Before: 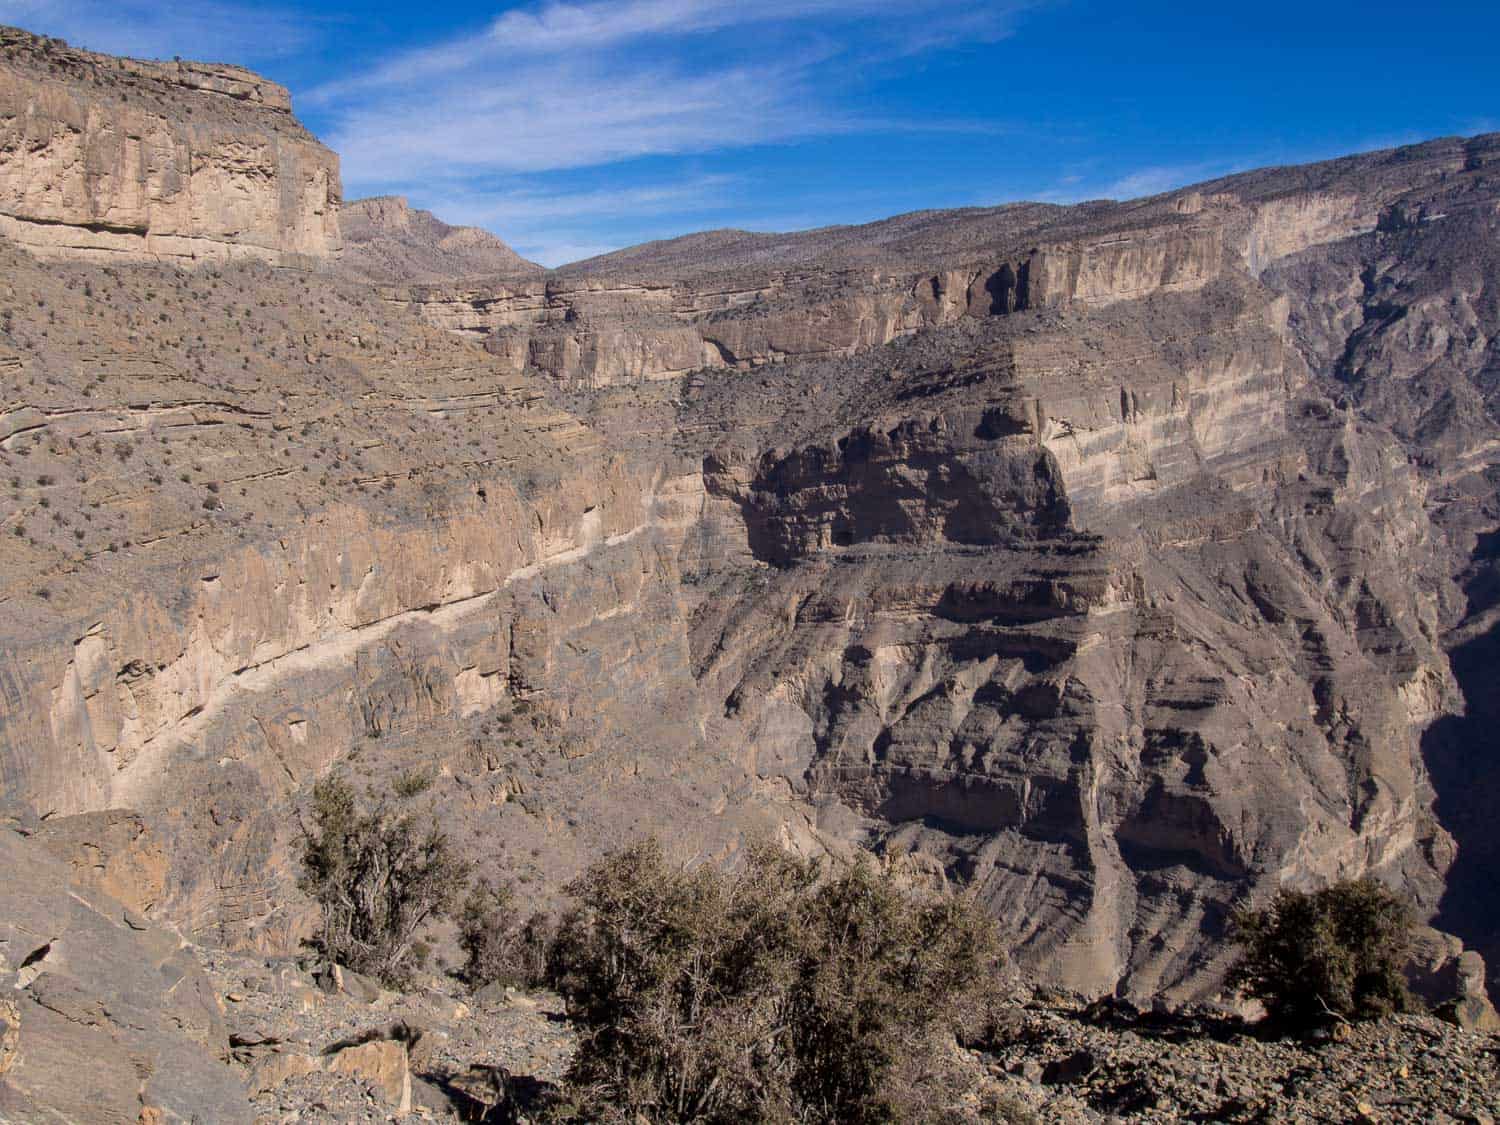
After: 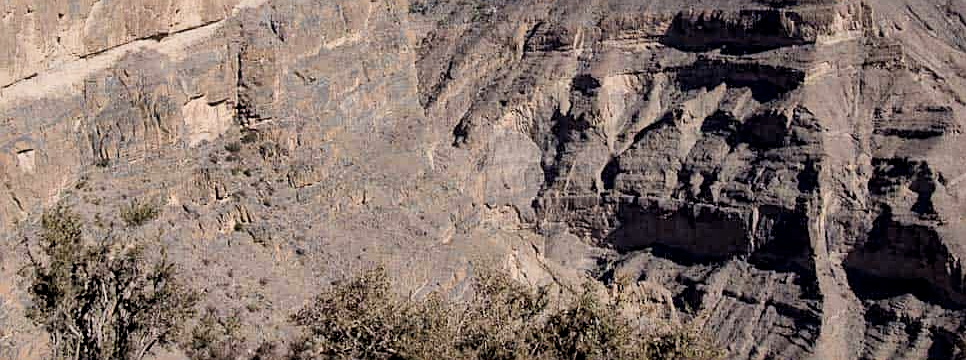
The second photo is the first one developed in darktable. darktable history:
exposure: black level correction 0.001, exposure 0.015 EV, compensate highlight preservation false
local contrast: mode bilateral grid, contrast 20, coarseness 50, detail 139%, midtone range 0.2
crop: left 18.174%, top 50.794%, right 17.366%, bottom 16.816%
color zones: curves: ch2 [(0, 0.5) (0.143, 0.5) (0.286, 0.489) (0.415, 0.421) (0.571, 0.5) (0.714, 0.5) (0.857, 0.5) (1, 0.5)]
filmic rgb: middle gray luminance 18.42%, black relative exposure -9.02 EV, white relative exposure 3.69 EV, target black luminance 0%, hardness 4.86, latitude 67.53%, contrast 0.952, highlights saturation mix 19.43%, shadows ↔ highlights balance 21.21%
tone equalizer: -8 EV -0.394 EV, -7 EV -0.359 EV, -6 EV -0.301 EV, -5 EV -0.204 EV, -3 EV 0.226 EV, -2 EV 0.363 EV, -1 EV 0.388 EV, +0 EV 0.421 EV
sharpen: amount 0.491
